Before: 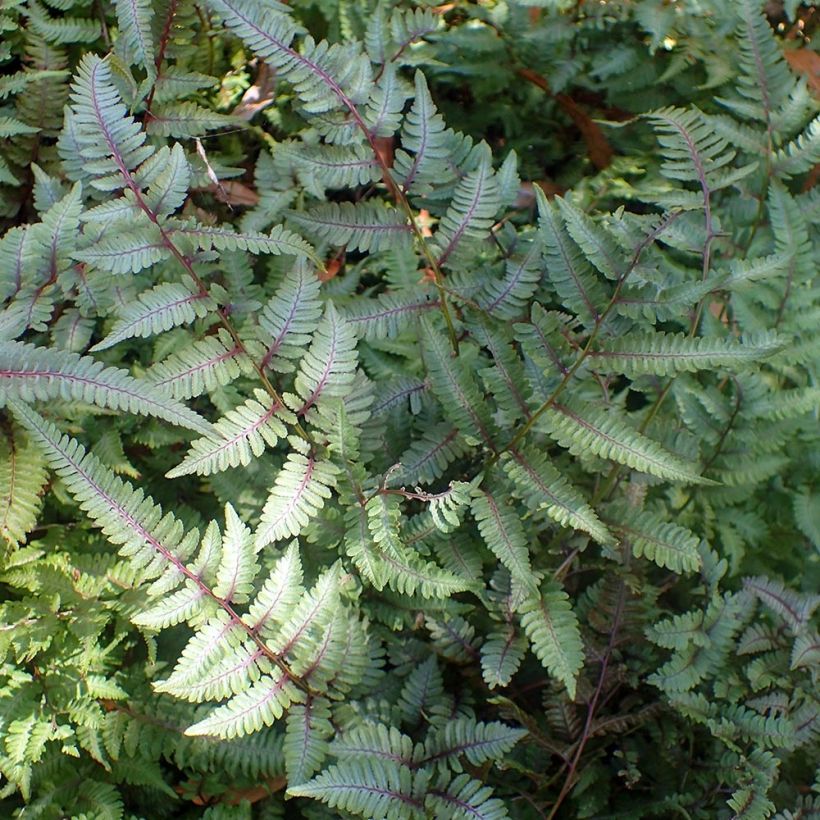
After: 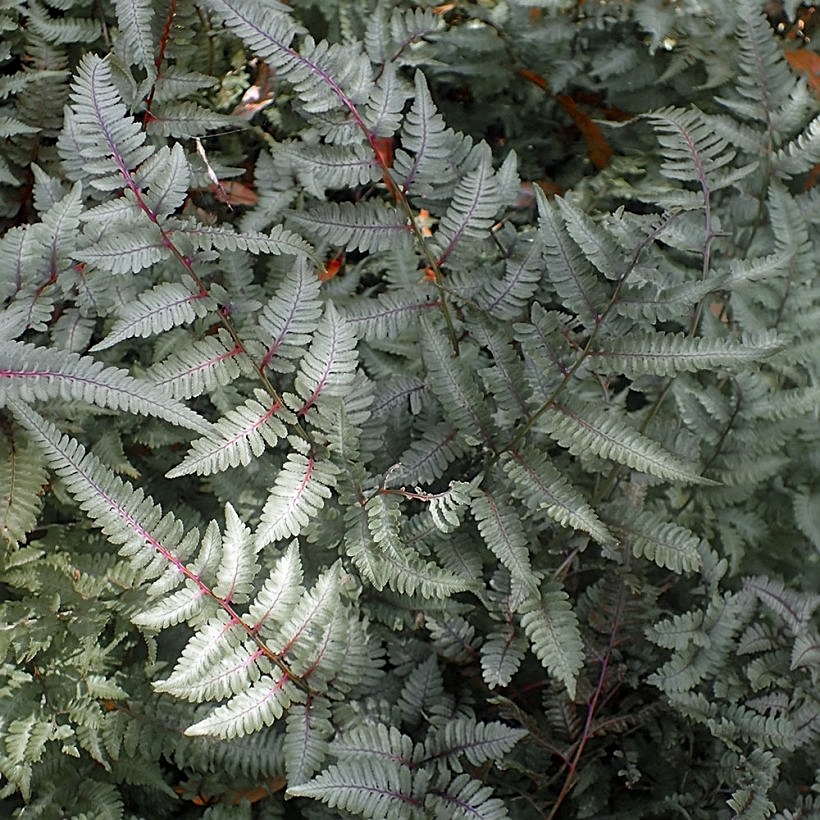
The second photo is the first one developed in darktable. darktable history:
color zones: curves: ch0 [(0, 0.48) (0.209, 0.398) (0.305, 0.332) (0.429, 0.493) (0.571, 0.5) (0.714, 0.5) (0.857, 0.5) (1, 0.48)]; ch1 [(0, 0.736) (0.143, 0.625) (0.225, 0.371) (0.429, 0.256) (0.571, 0.241) (0.714, 0.213) (0.857, 0.48) (1, 0.736)]; ch2 [(0, 0.448) (0.143, 0.498) (0.286, 0.5) (0.429, 0.5) (0.571, 0.5) (0.714, 0.5) (0.857, 0.5) (1, 0.448)], mix 25.91%
sharpen: on, module defaults
